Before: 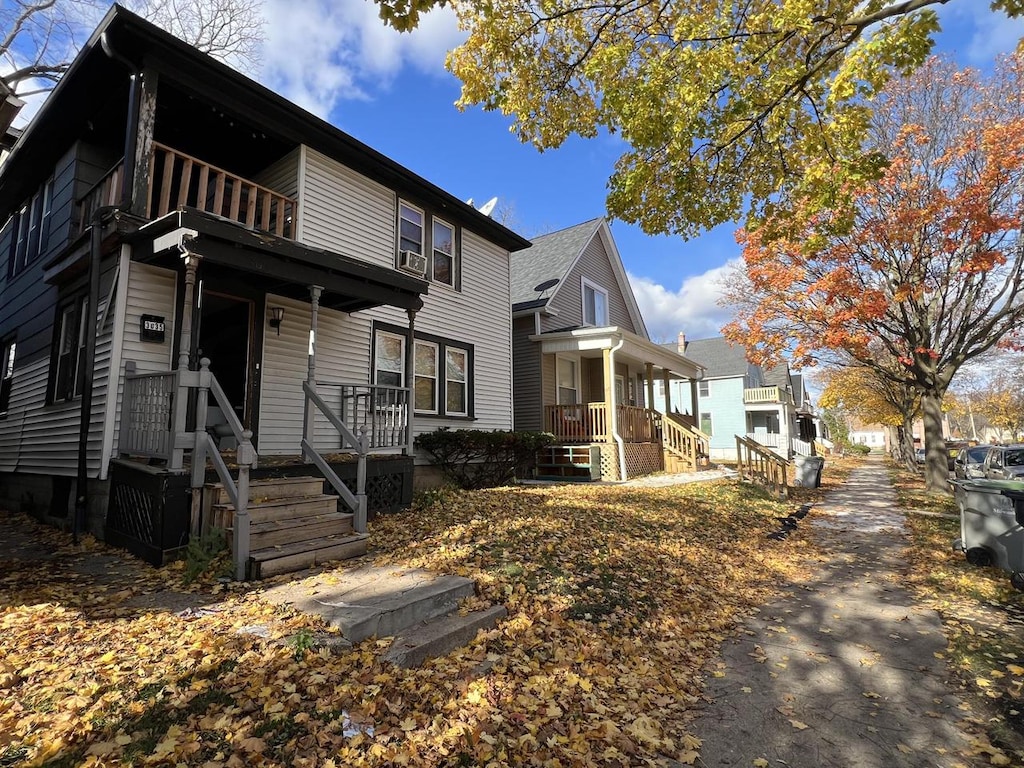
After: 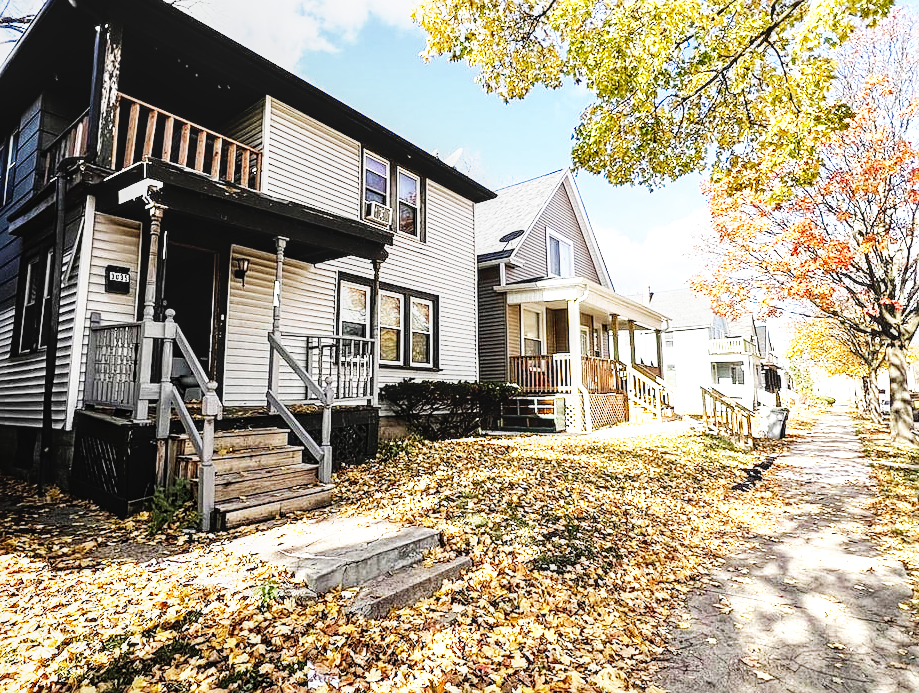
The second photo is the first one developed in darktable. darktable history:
tone equalizer: -8 EV -0.739 EV, -7 EV -0.682 EV, -6 EV -0.62 EV, -5 EV -0.393 EV, -3 EV 0.379 EV, -2 EV 0.6 EV, -1 EV 0.693 EV, +0 EV 0.736 EV
crop: left 3.488%, top 6.44%, right 6.678%, bottom 3.226%
base curve: curves: ch0 [(0, 0) (0.007, 0.004) (0.027, 0.03) (0.046, 0.07) (0.207, 0.54) (0.442, 0.872) (0.673, 0.972) (1, 1)], preserve colors none
exposure: black level correction 0, exposure 0.199 EV, compensate highlight preservation false
local contrast: on, module defaults
sharpen: on, module defaults
